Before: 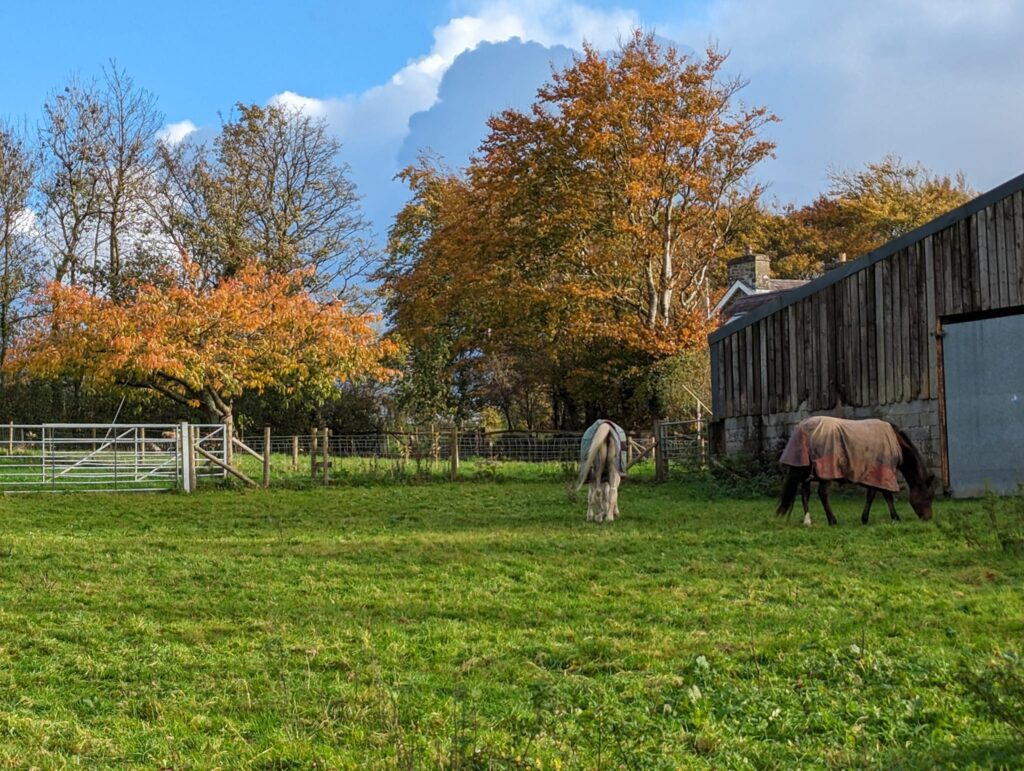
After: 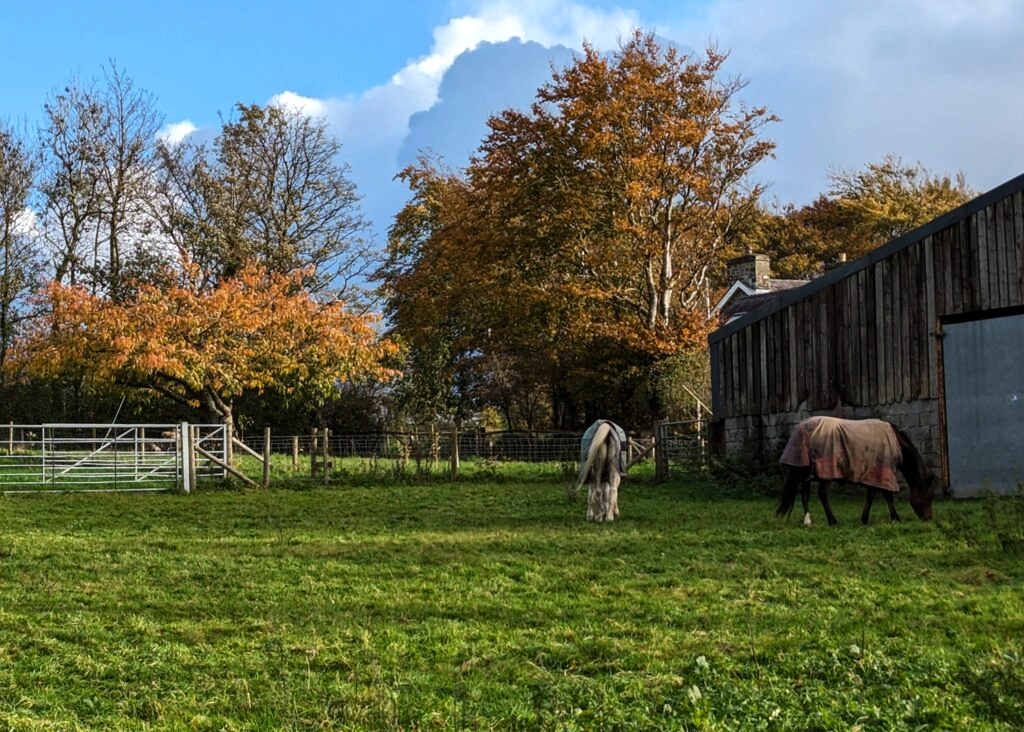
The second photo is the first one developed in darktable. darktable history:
exposure: exposure -0.487 EV, compensate exposure bias true, compensate highlight preservation false
tone equalizer: -8 EV -0.783 EV, -7 EV -0.734 EV, -6 EV -0.608 EV, -5 EV -0.386 EV, -3 EV 0.372 EV, -2 EV 0.6 EV, -1 EV 0.676 EV, +0 EV 0.753 EV, edges refinement/feathering 500, mask exposure compensation -1.57 EV, preserve details no
crop and rotate: top 0.007%, bottom 5.051%
